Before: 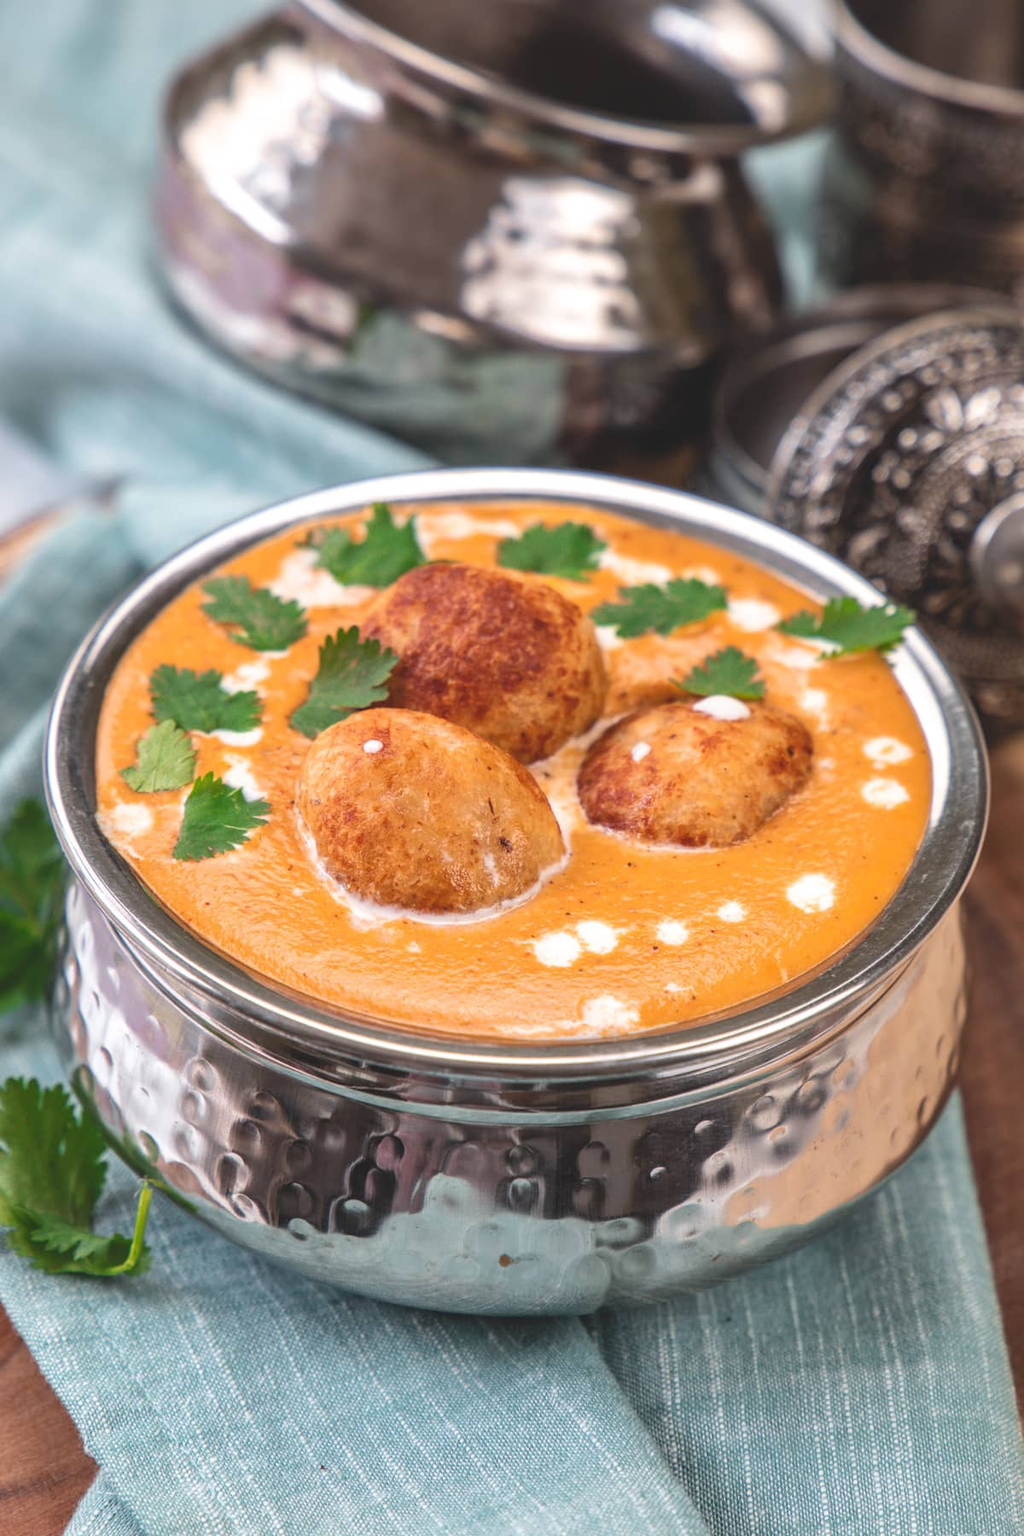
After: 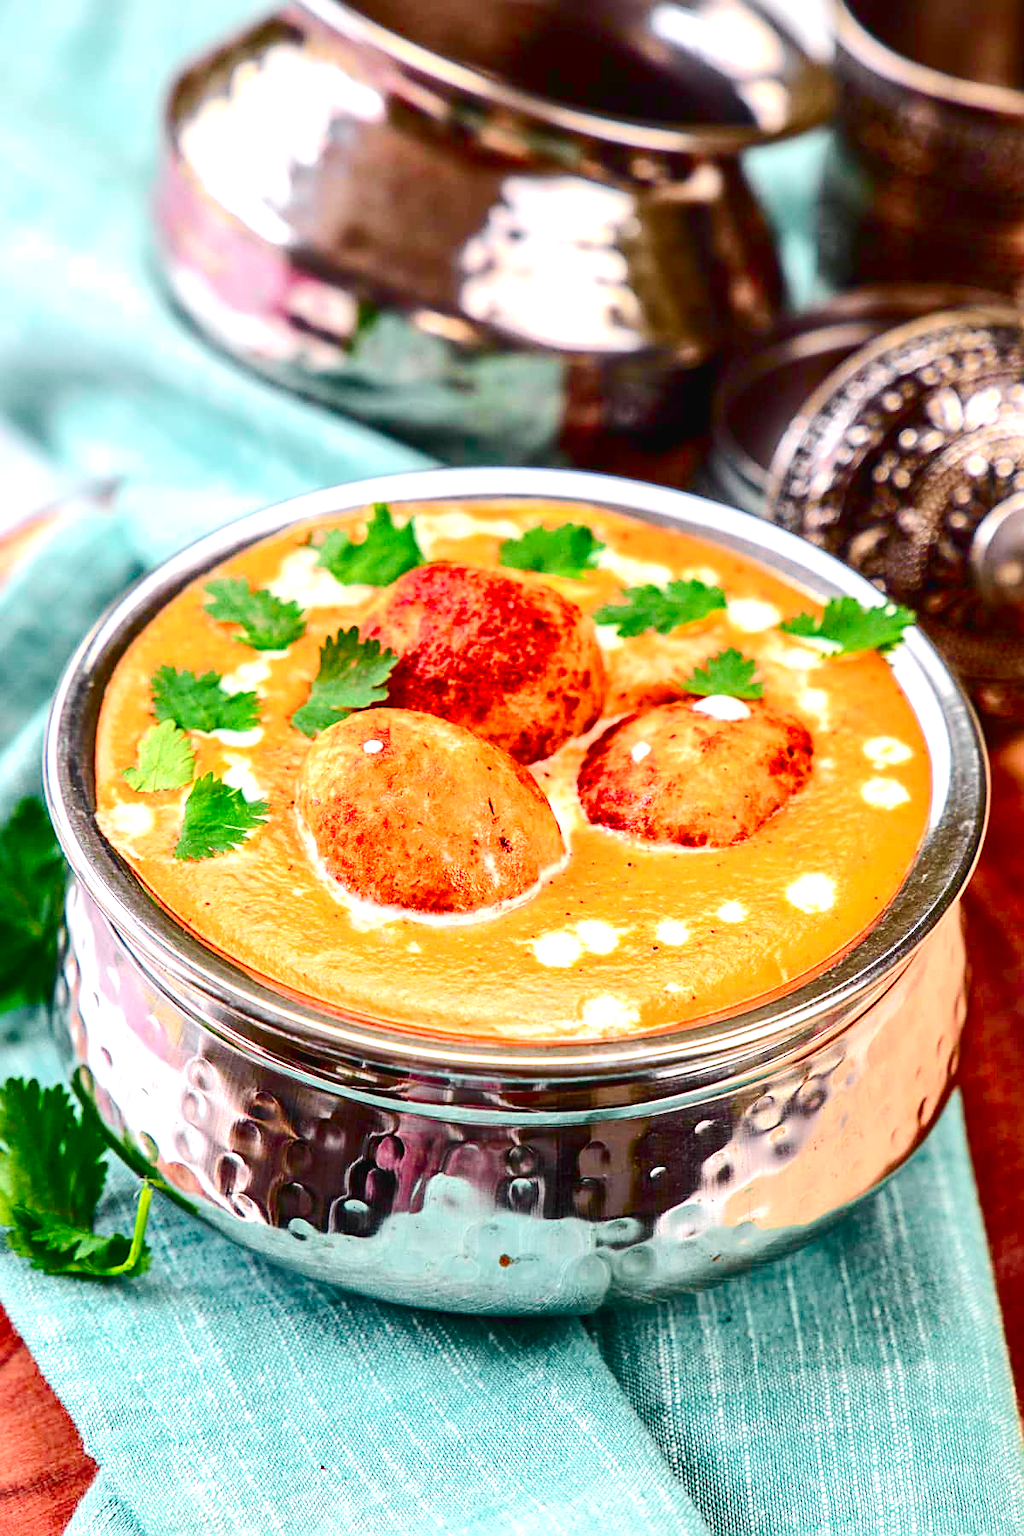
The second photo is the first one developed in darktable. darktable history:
contrast brightness saturation: brightness -0.2, saturation 0.08
tone curve: curves: ch0 [(0, 0.018) (0.036, 0.038) (0.15, 0.131) (0.27, 0.247) (0.503, 0.556) (0.763, 0.785) (1, 0.919)]; ch1 [(0, 0) (0.203, 0.158) (0.333, 0.283) (0.451, 0.417) (0.502, 0.5) (0.519, 0.522) (0.562, 0.588) (0.603, 0.664) (0.722, 0.813) (1, 1)]; ch2 [(0, 0) (0.29, 0.295) (0.404, 0.436) (0.497, 0.499) (0.521, 0.523) (0.561, 0.605) (0.639, 0.664) (0.712, 0.764) (1, 1)], color space Lab, independent channels, preserve colors none
exposure: black level correction 0.008, exposure 0.979 EV, compensate highlight preservation false
sharpen: on, module defaults
color balance rgb: shadows lift › luminance -9.41%, highlights gain › luminance 17.6%, global offset › luminance -1.45%, perceptual saturation grading › highlights -17.77%, perceptual saturation grading › mid-tones 33.1%, perceptual saturation grading › shadows 50.52%, global vibrance 24.22%
